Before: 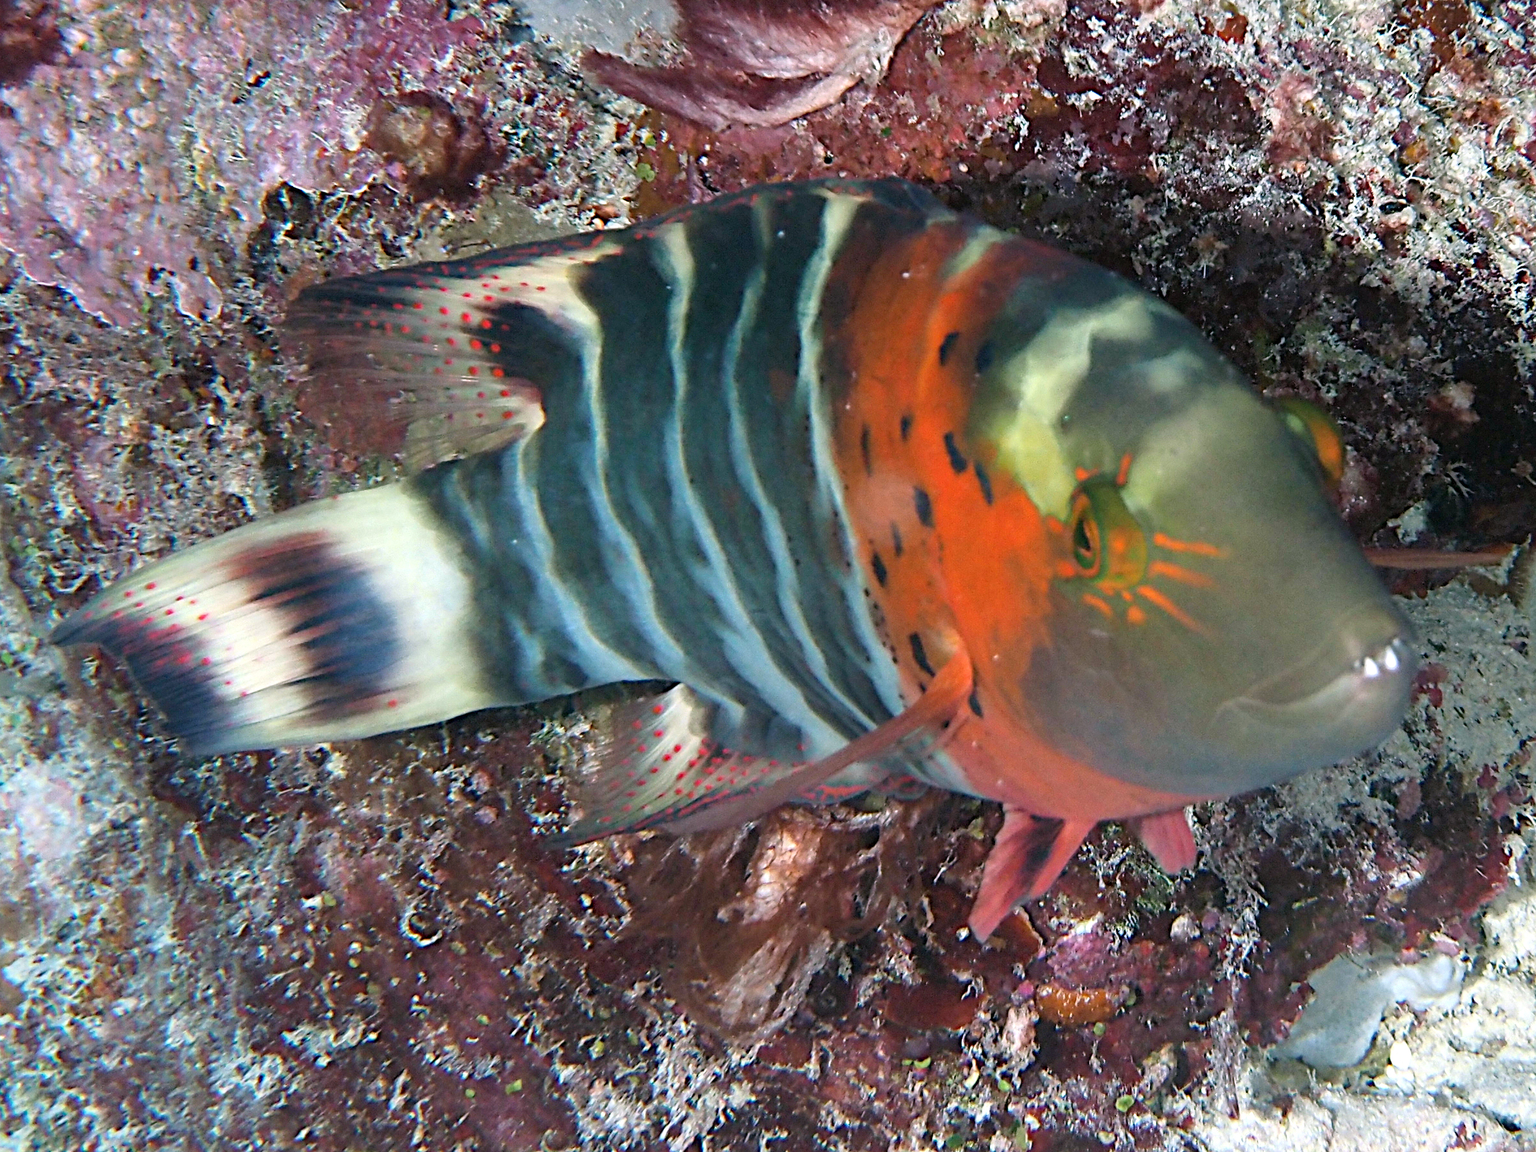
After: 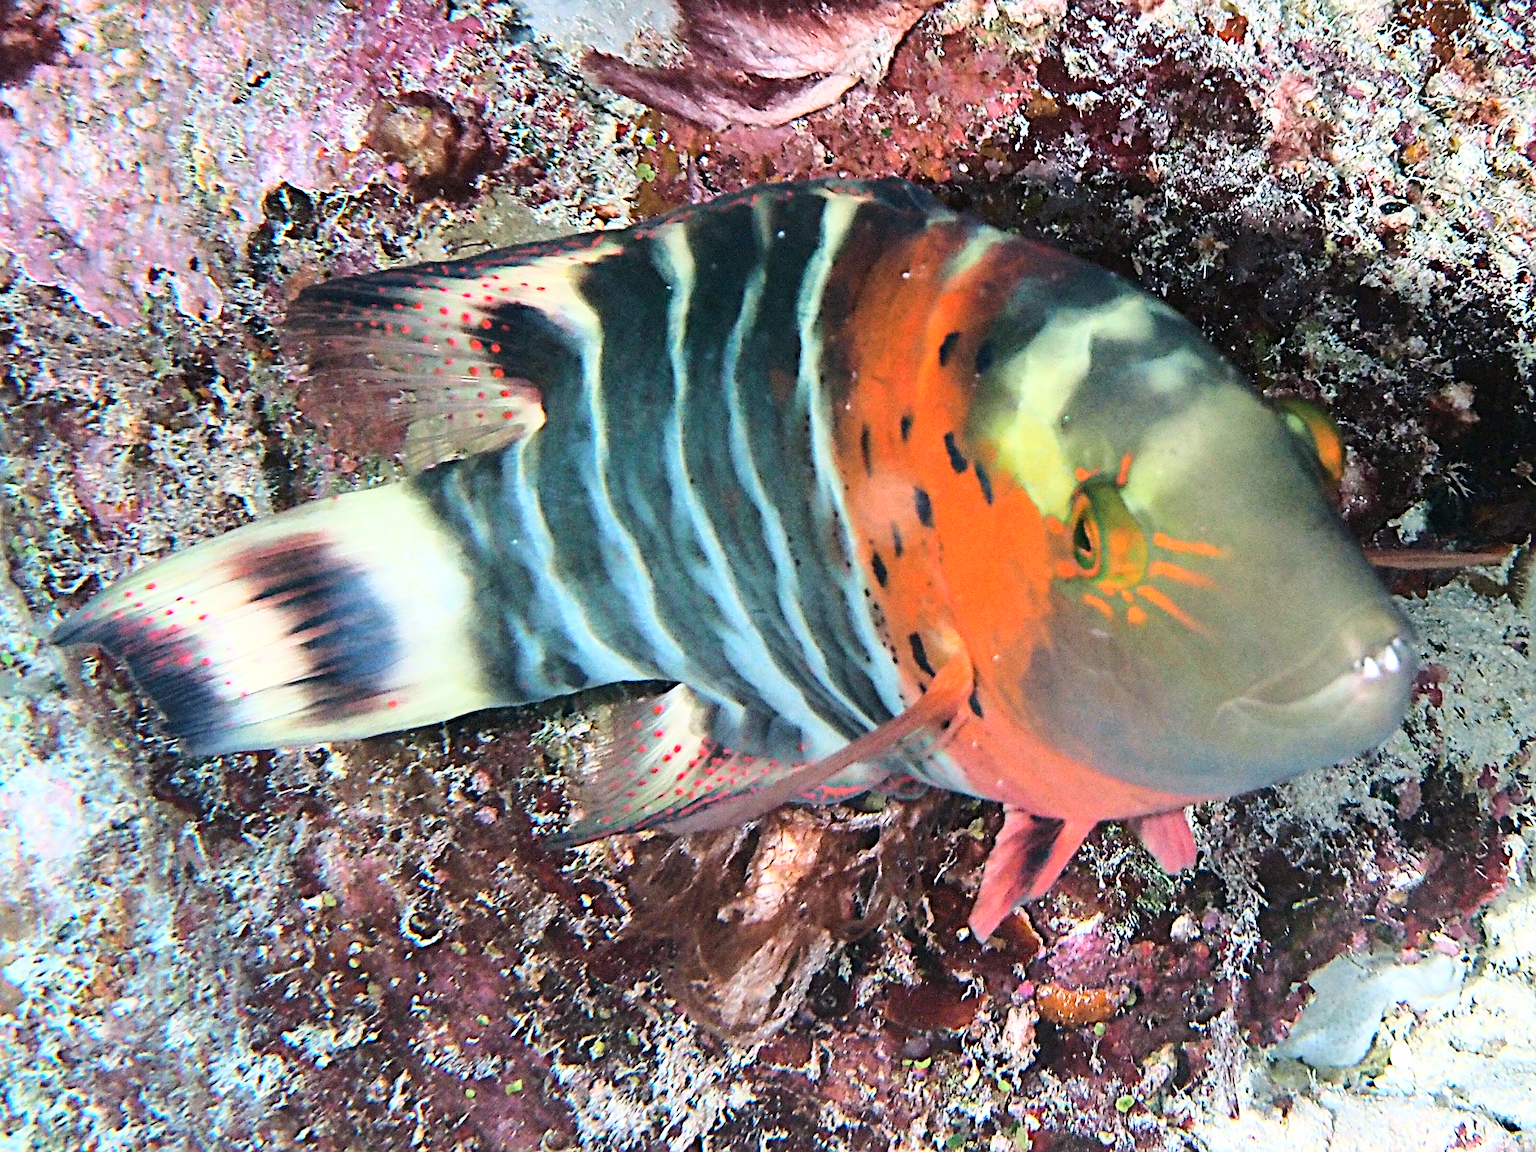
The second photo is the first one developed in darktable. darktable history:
contrast brightness saturation: contrast 0.08, saturation 0.02
base curve: curves: ch0 [(0, 0) (0.028, 0.03) (0.121, 0.232) (0.46, 0.748) (0.859, 0.968) (1, 1)]
grain: coarseness 0.09 ISO, strength 10%
sharpen: on, module defaults
